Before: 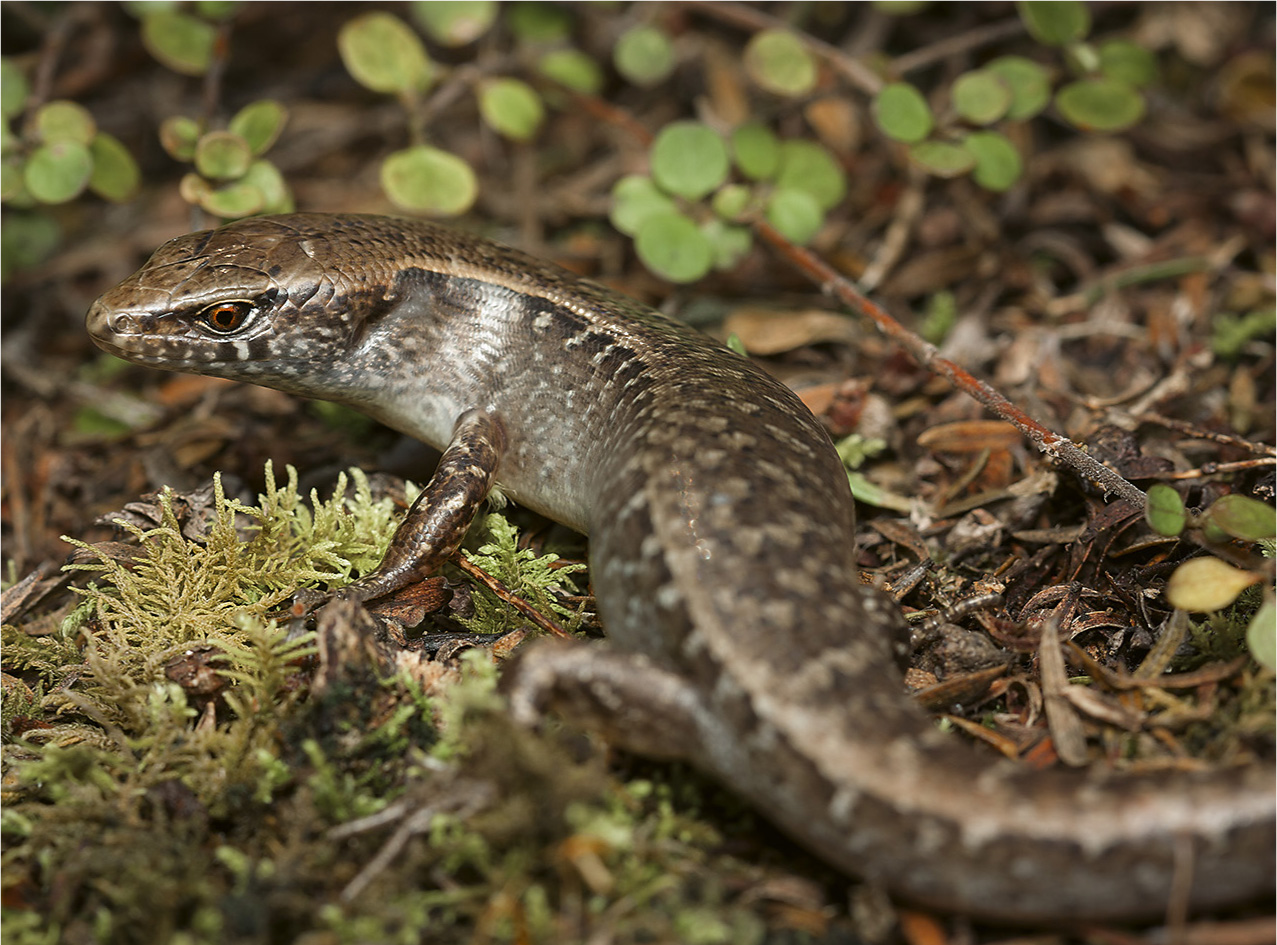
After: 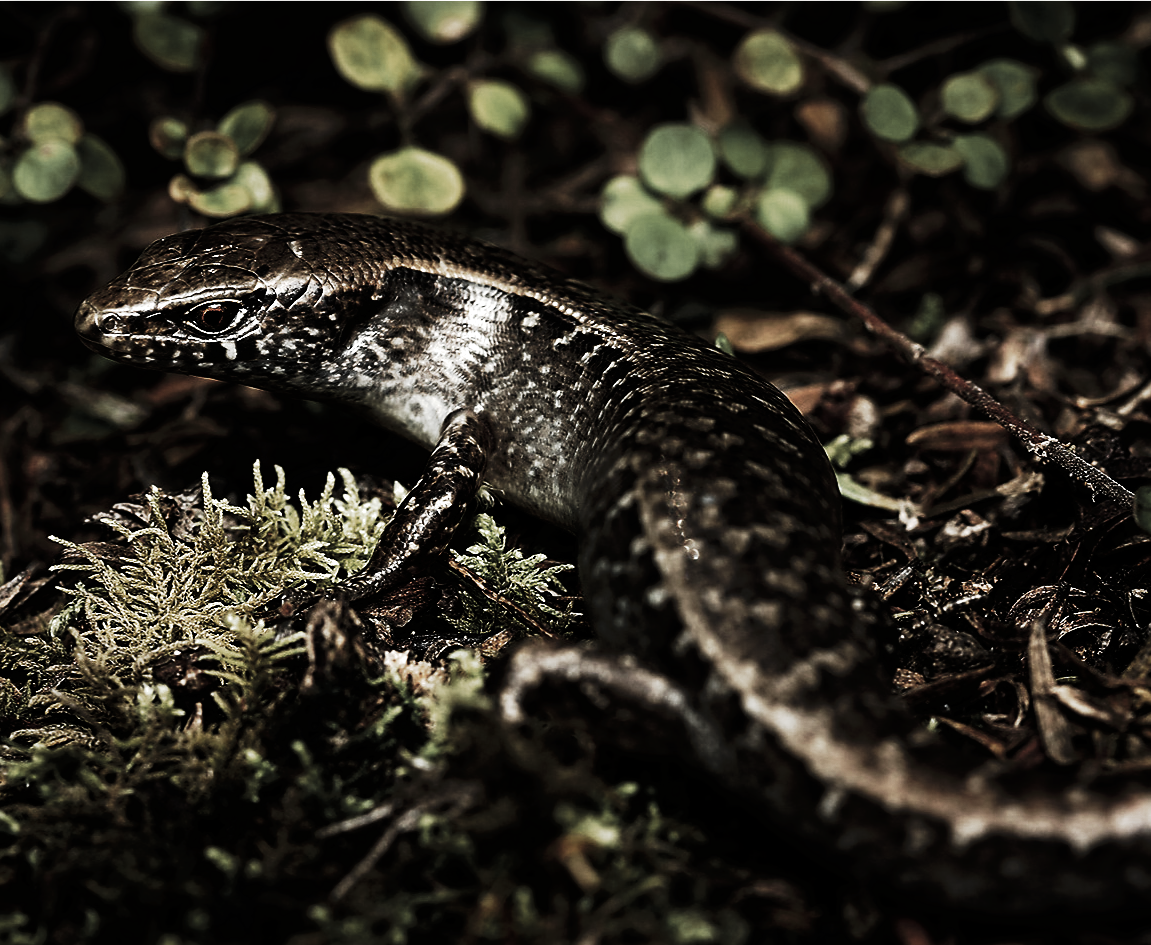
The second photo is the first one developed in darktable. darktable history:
exposure: compensate exposure bias true, compensate highlight preservation false
crop and rotate: left 0.996%, right 8.82%
tone curve: curves: ch0 [(0, 0) (0.003, 0.005) (0.011, 0.006) (0.025, 0.004) (0.044, 0.004) (0.069, 0.007) (0.1, 0.014) (0.136, 0.018) (0.177, 0.034) (0.224, 0.065) (0.277, 0.089) (0.335, 0.143) (0.399, 0.219) (0.468, 0.327) (0.543, 0.455) (0.623, 0.63) (0.709, 0.786) (0.801, 0.87) (0.898, 0.922) (1, 1)], preserve colors none
sharpen: radius 1.476, amount 0.414, threshold 1.336
contrast brightness saturation: contrast 0.07, brightness -0.144, saturation 0.108
color zones: curves: ch0 [(0, 0.613) (0.01, 0.613) (0.245, 0.448) (0.498, 0.529) (0.642, 0.665) (0.879, 0.777) (0.99, 0.613)]; ch1 [(0, 0.035) (0.121, 0.189) (0.259, 0.197) (0.415, 0.061) (0.589, 0.022) (0.732, 0.022) (0.857, 0.026) (0.991, 0.053)]
filmic rgb: black relative exposure -8.2 EV, white relative exposure 2.2 EV, target white luminance 99.936%, hardness 7.11, latitude 75.17%, contrast 1.322, highlights saturation mix -1.89%, shadows ↔ highlights balance 29.64%, color science v6 (2022)
